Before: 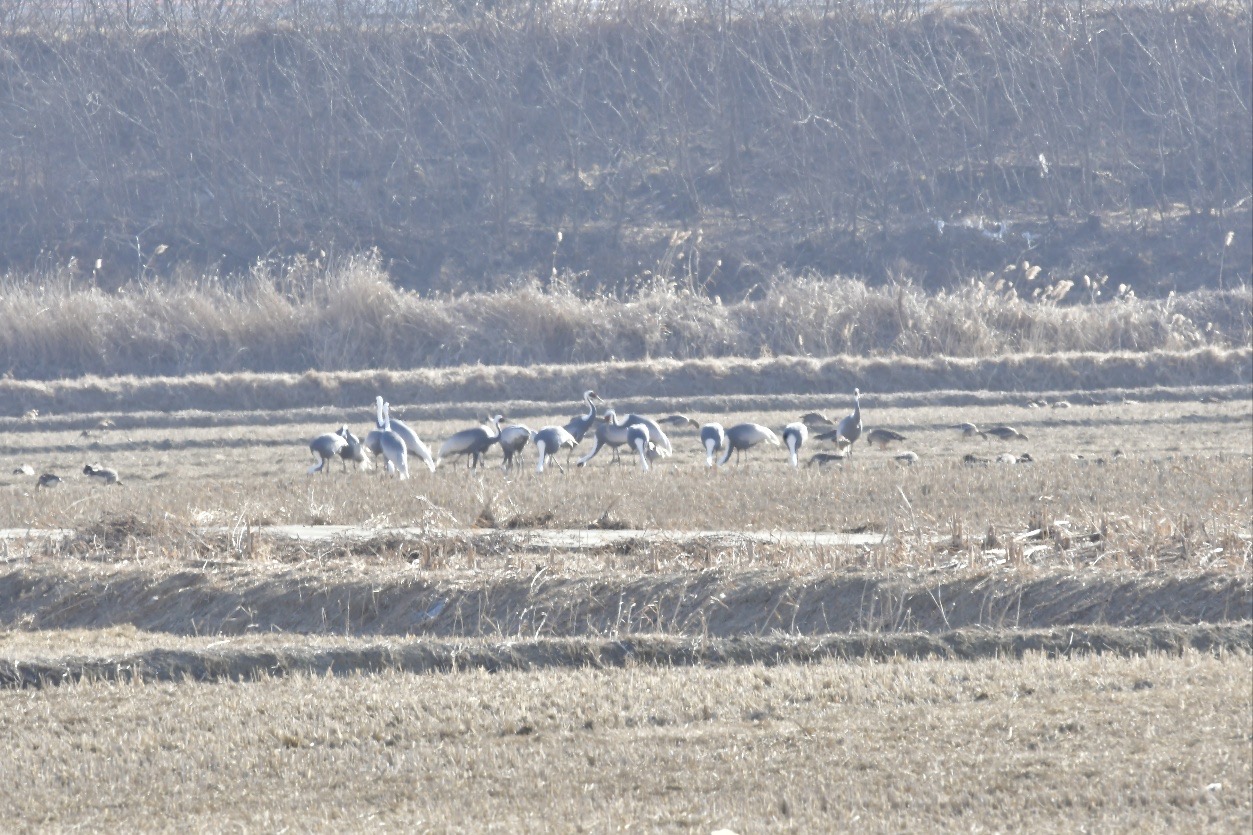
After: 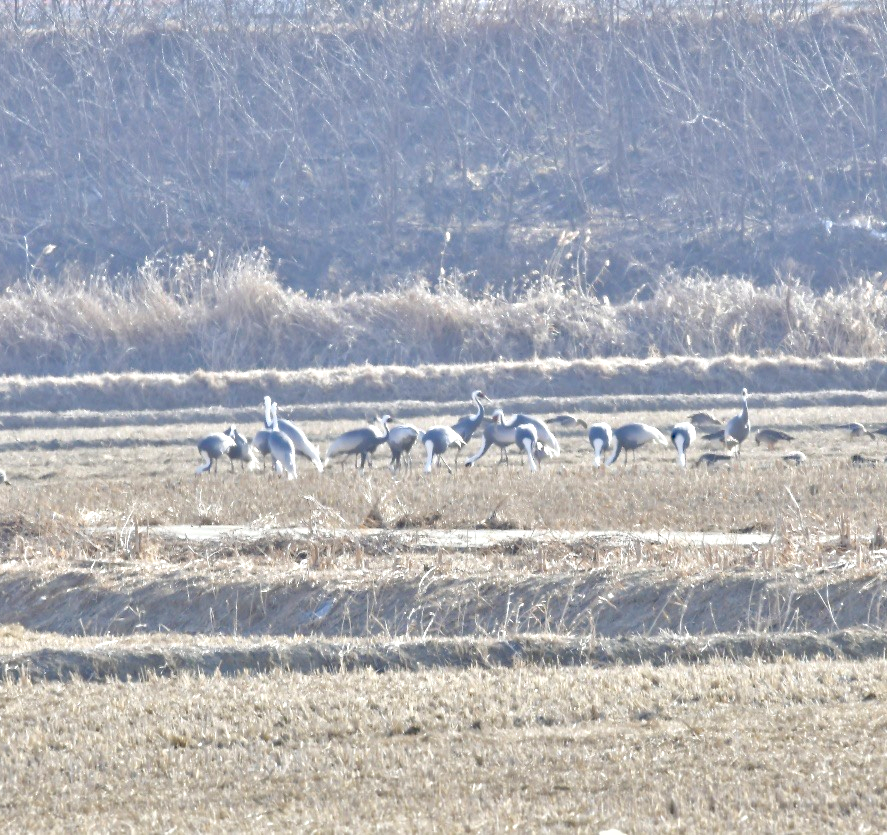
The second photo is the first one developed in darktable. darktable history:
crop and rotate: left 9.061%, right 20.142%
tone equalizer: -8 EV 2 EV, -7 EV 2 EV, -6 EV 2 EV, -5 EV 2 EV, -4 EV 2 EV, -3 EV 1.5 EV, -2 EV 1 EV, -1 EV 0.5 EV
haze removal: strength 0.29, distance 0.25, compatibility mode true, adaptive false
